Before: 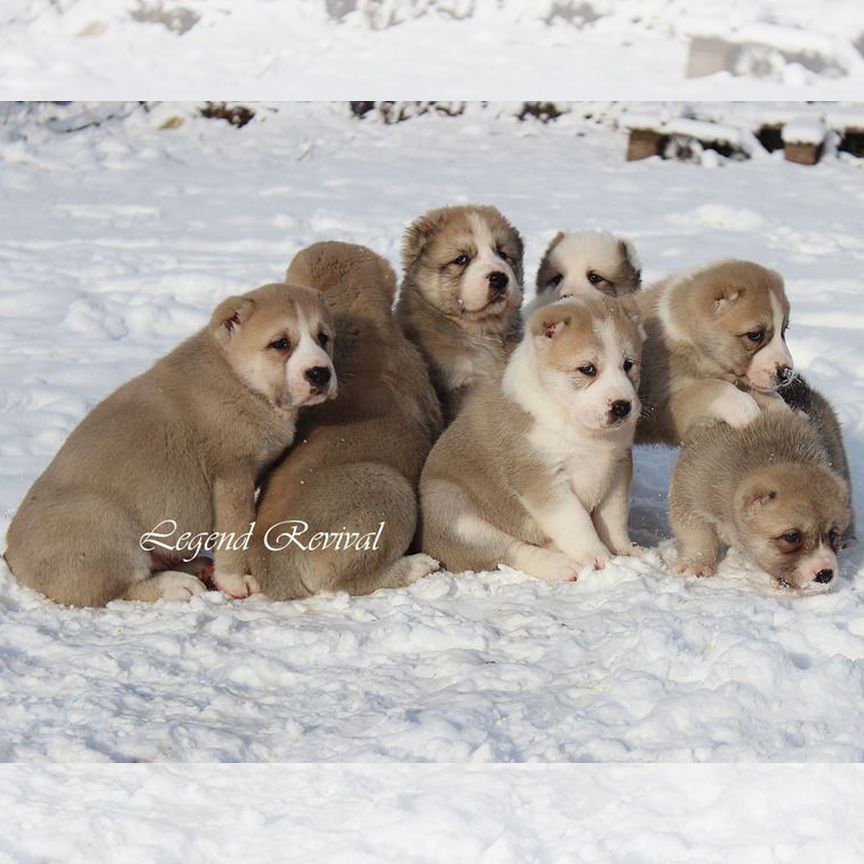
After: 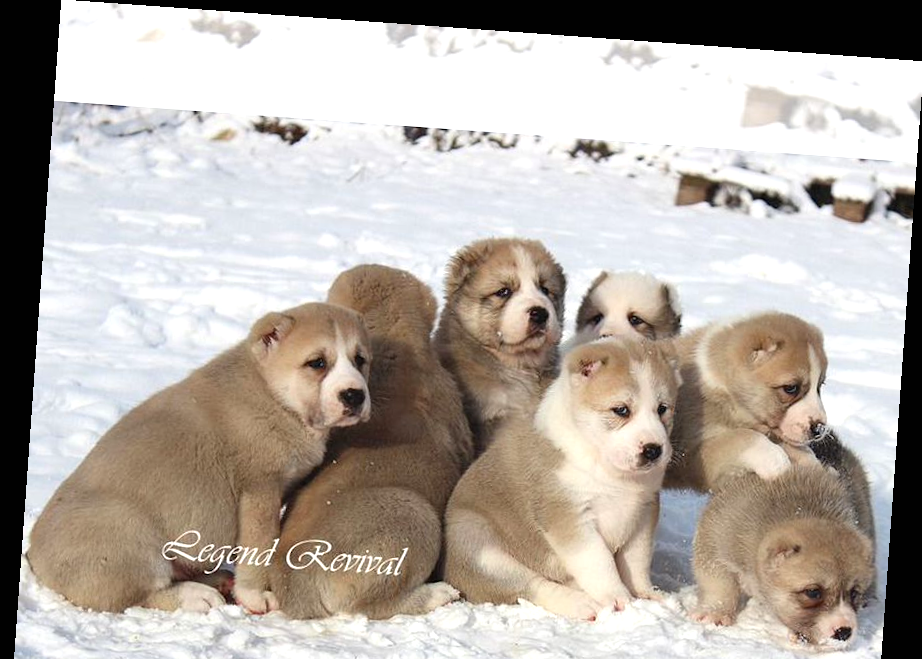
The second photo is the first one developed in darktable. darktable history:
crop: bottom 28.576%
exposure: black level correction 0, exposure 0.5 EV, compensate highlight preservation false
rotate and perspective: rotation 4.1°, automatic cropping off
